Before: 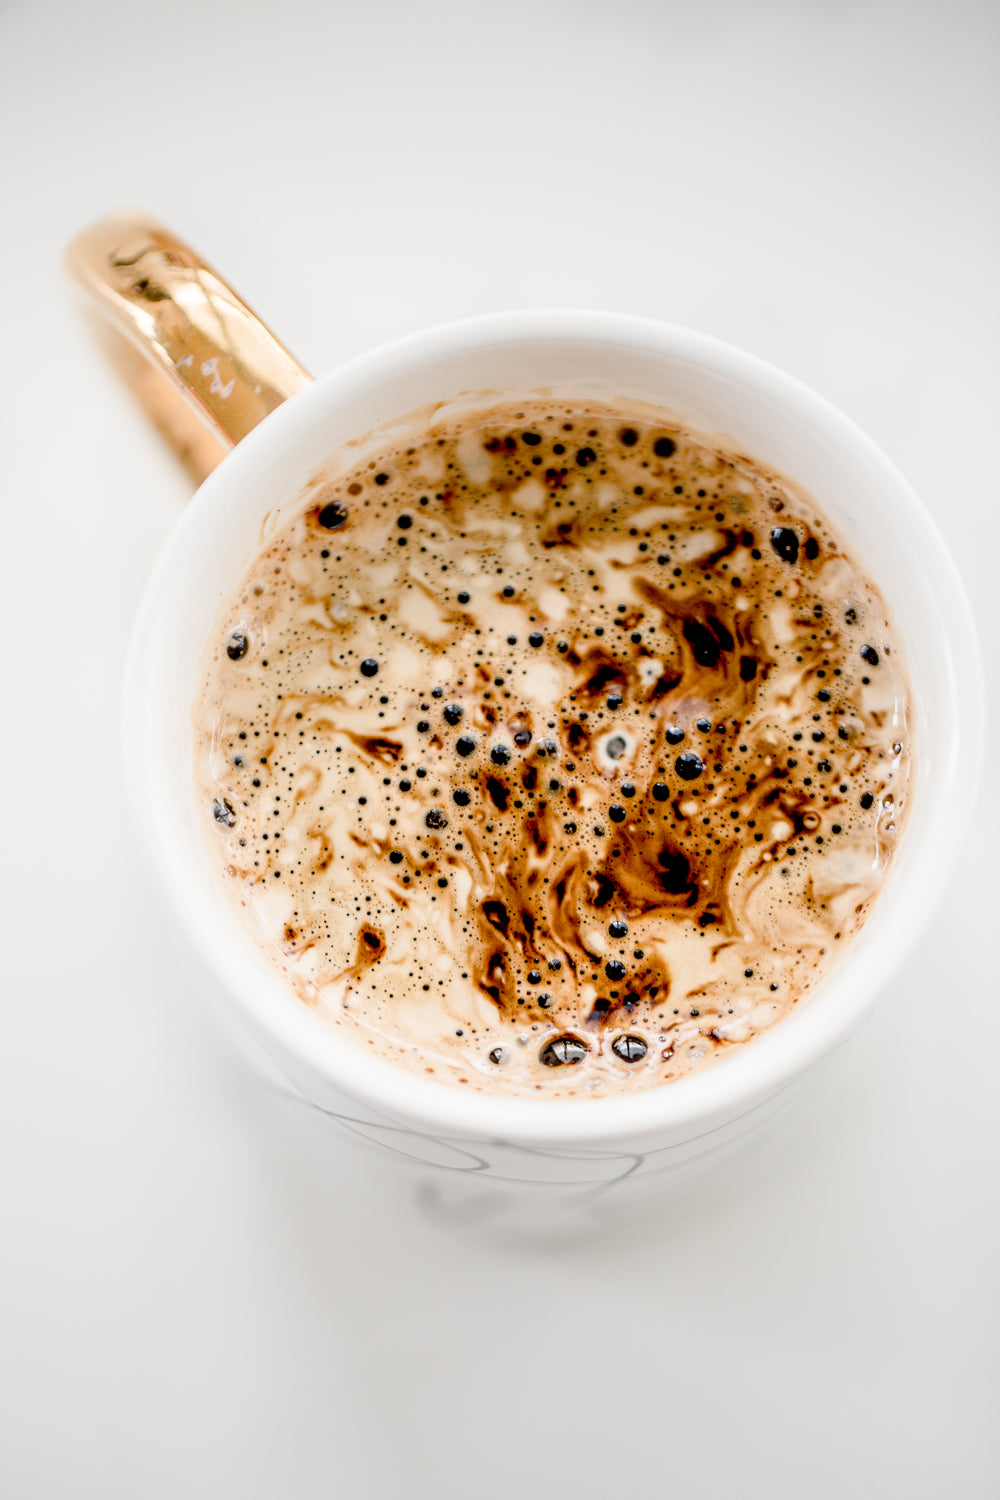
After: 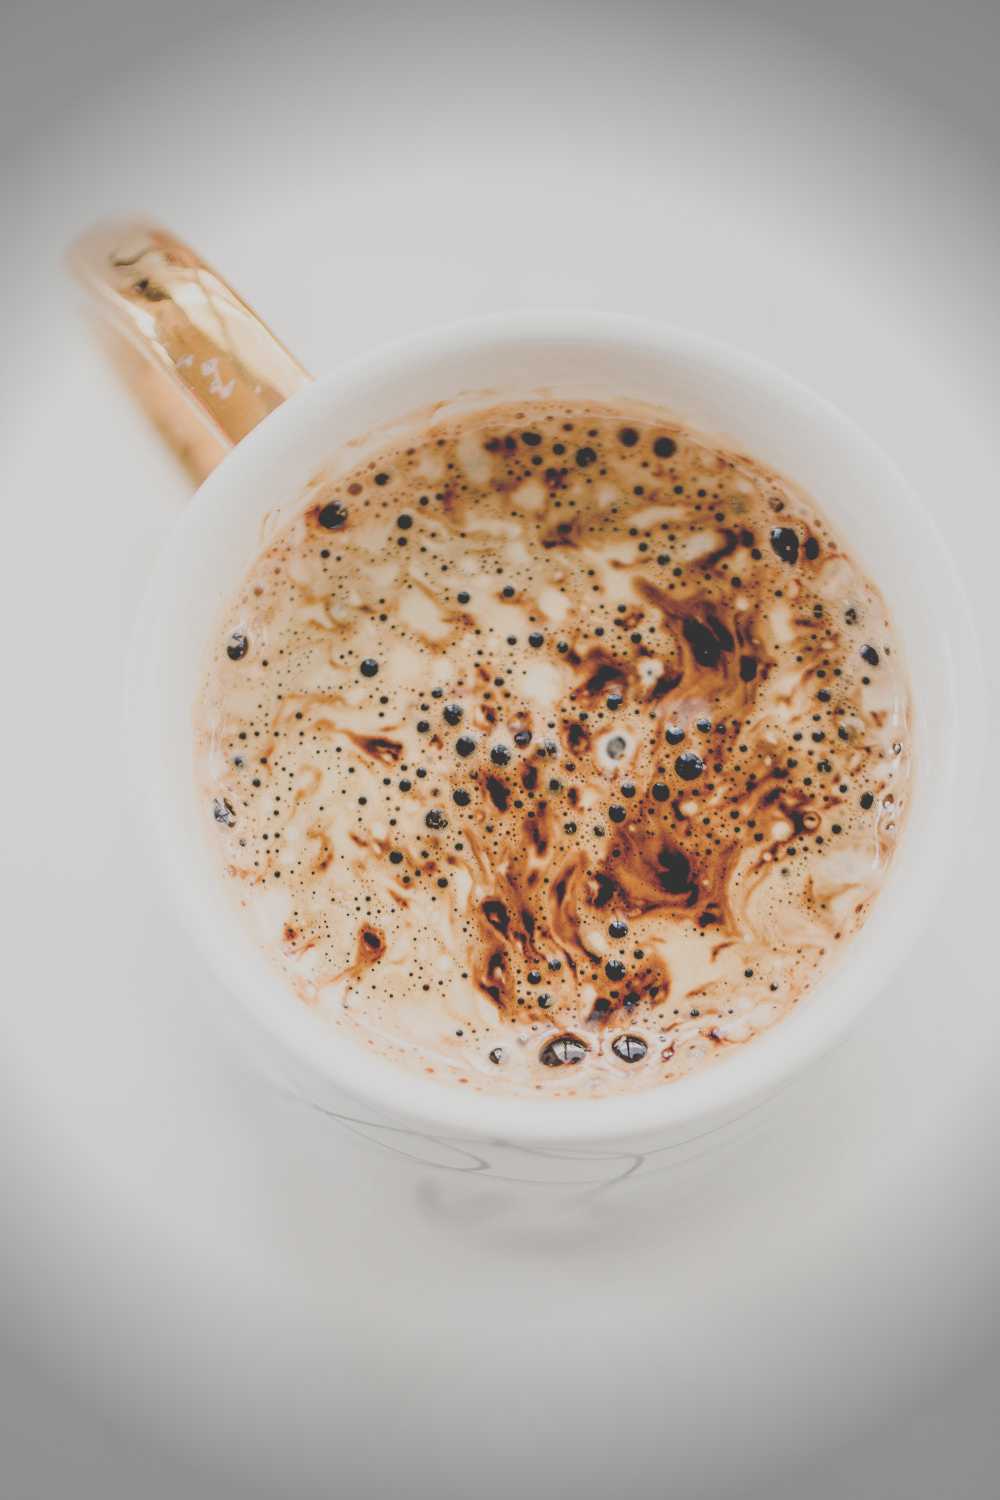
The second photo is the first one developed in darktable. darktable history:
vignetting: fall-off start 77.07%, fall-off radius 27.92%, width/height ratio 0.966
exposure: black level correction -0.043, exposure 0.065 EV, compensate highlight preservation false
filmic rgb: black relative exposure -7.65 EV, white relative exposure 4.56 EV, hardness 3.61
